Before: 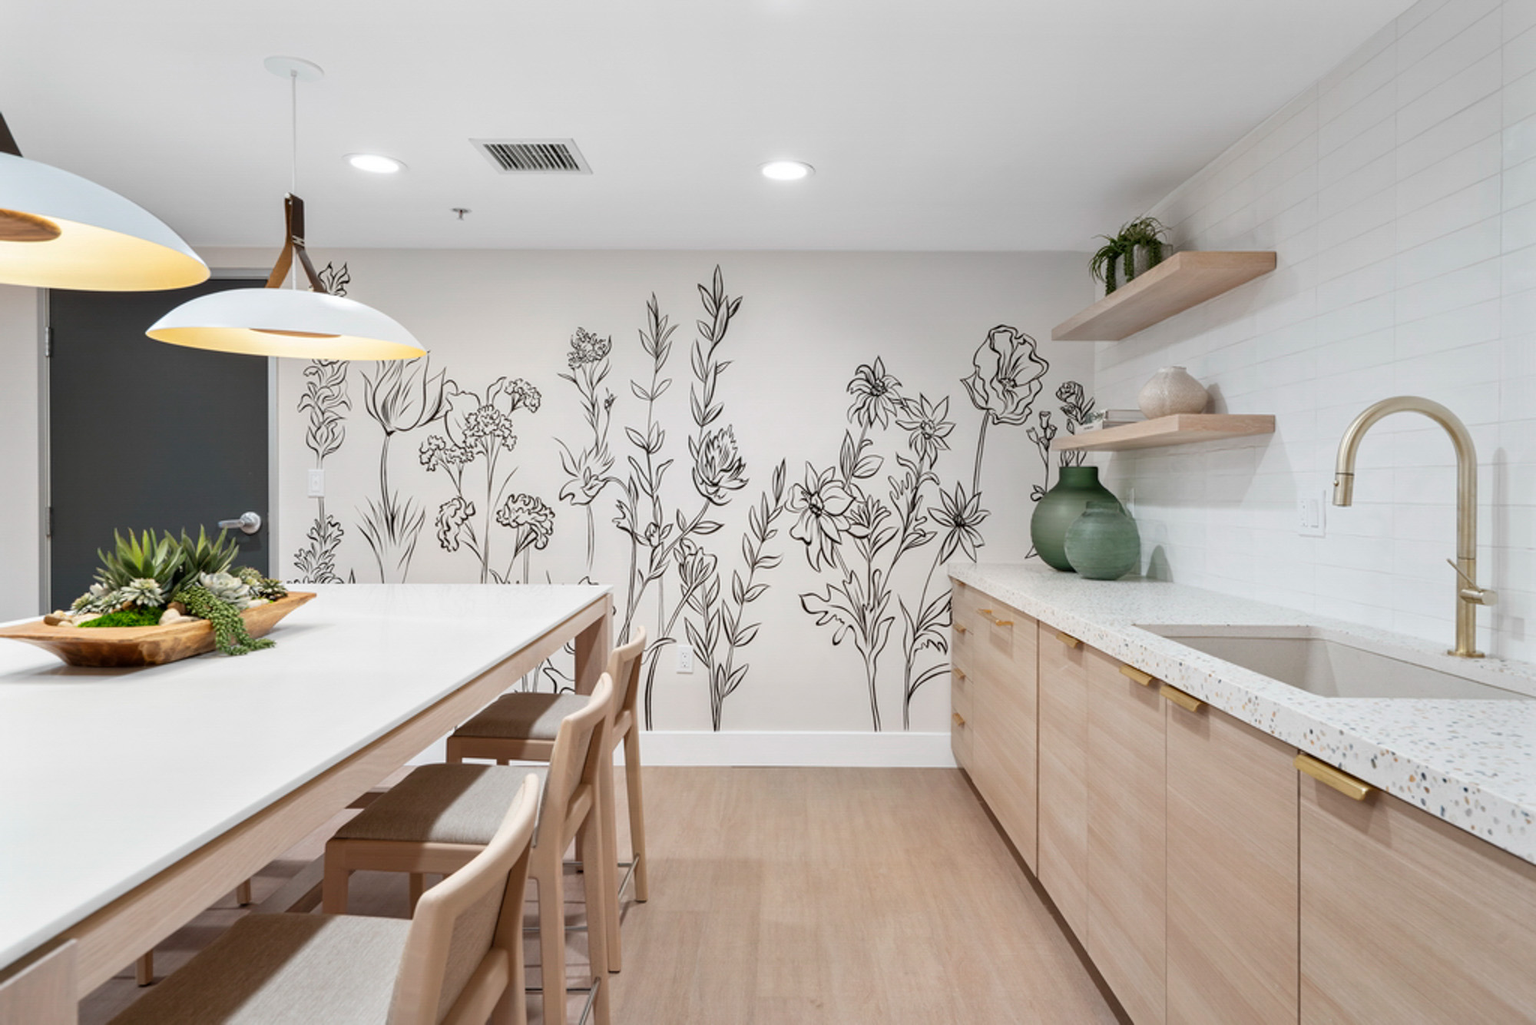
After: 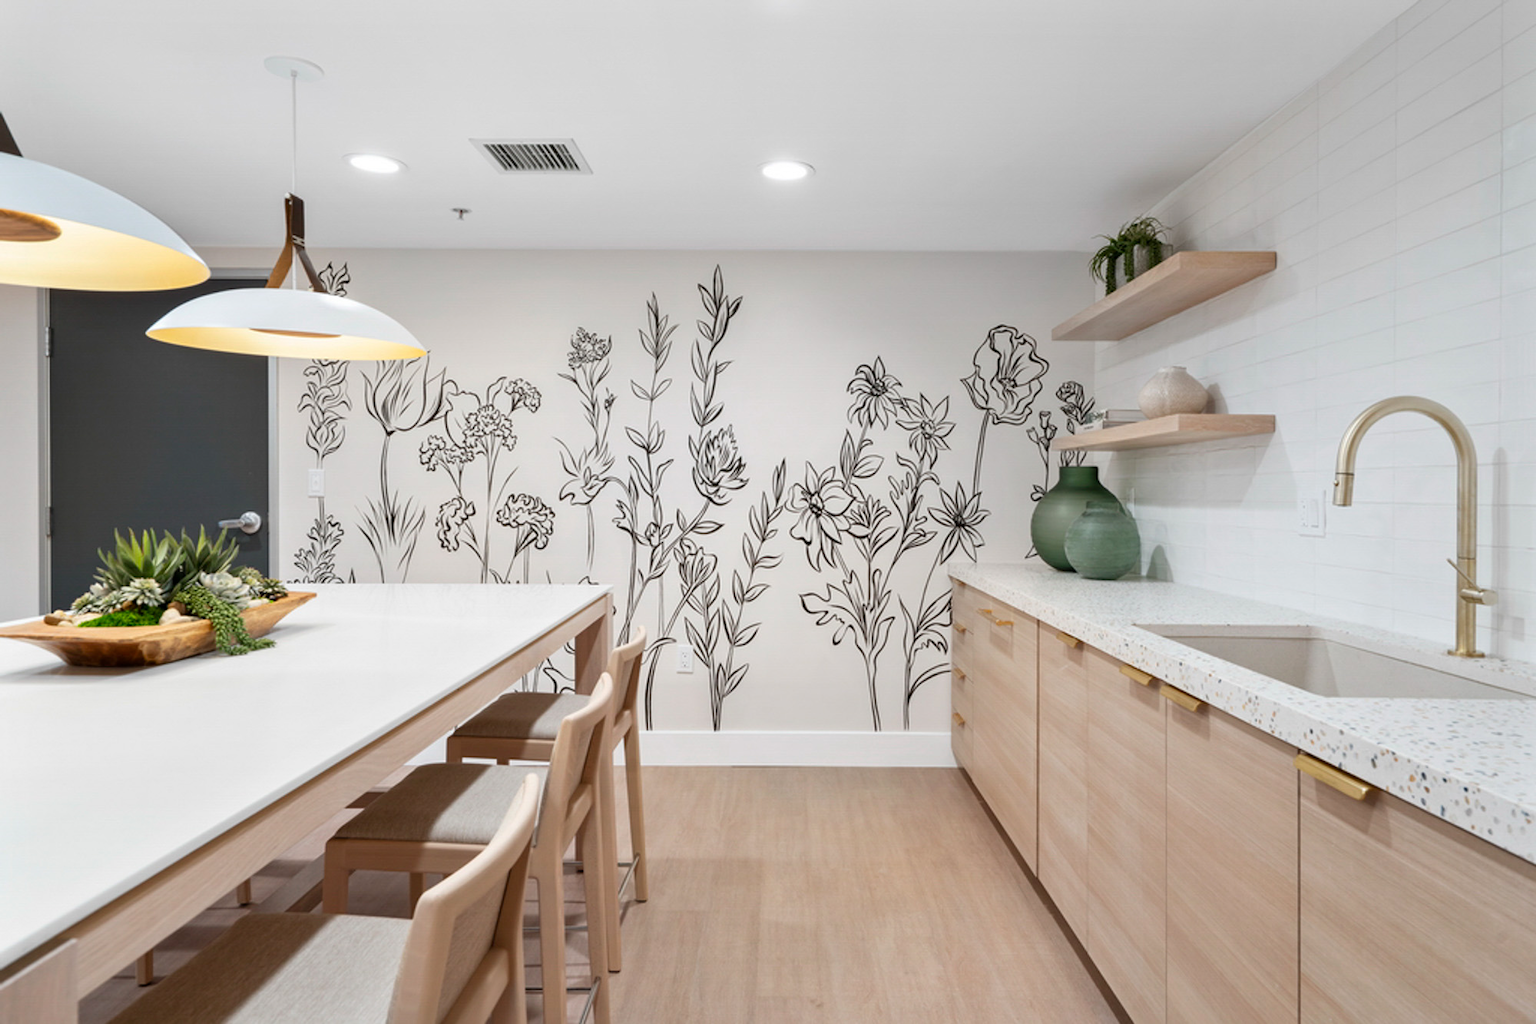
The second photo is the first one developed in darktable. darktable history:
contrast brightness saturation: contrast 0.044, saturation 0.065
